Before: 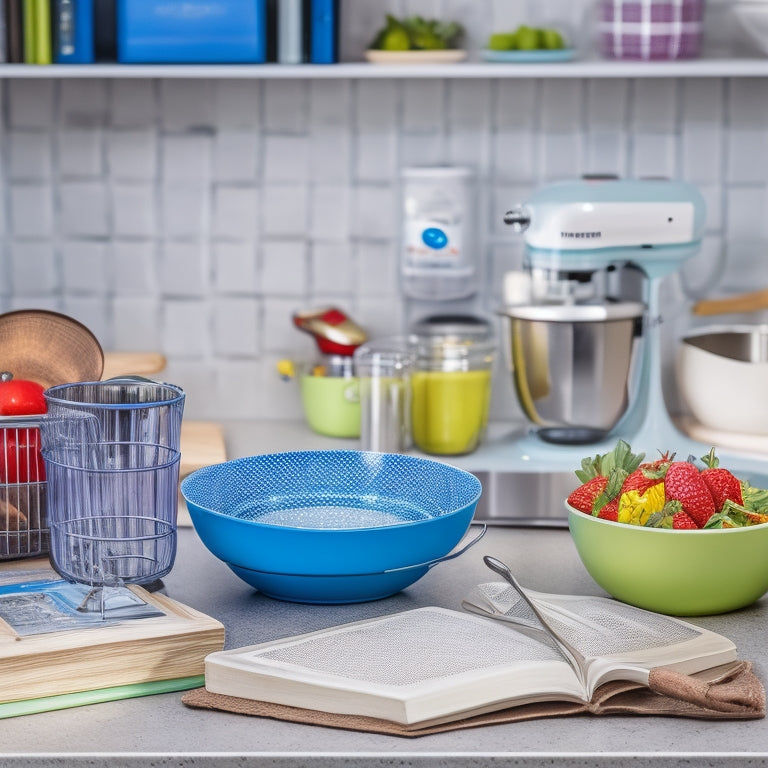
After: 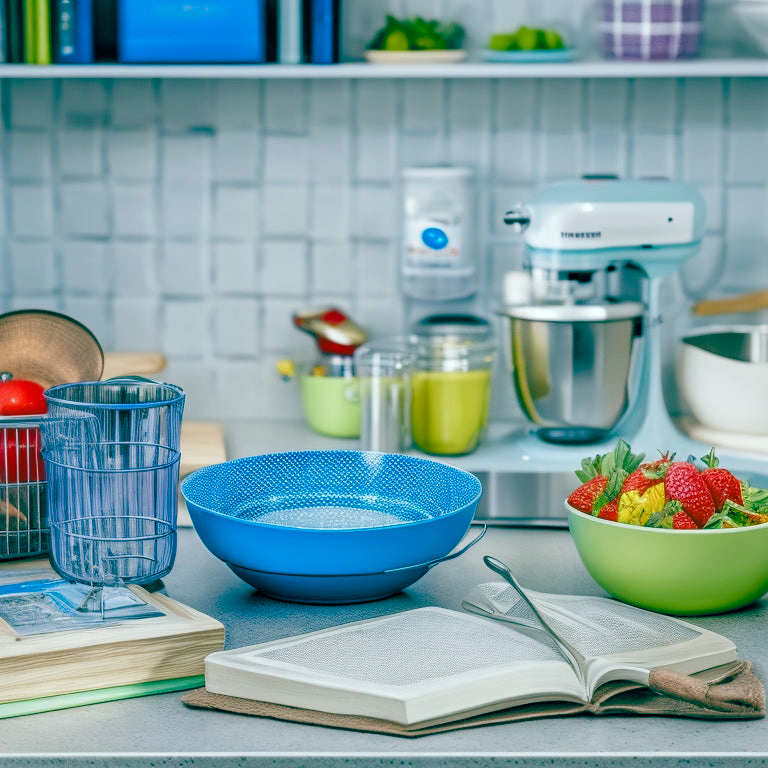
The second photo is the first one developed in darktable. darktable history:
color balance rgb: highlights gain › chroma 0.203%, highlights gain › hue 331.27°, global offset › luminance -0.518%, global offset › chroma 0.906%, global offset › hue 173.48°, linear chroma grading › shadows 31.526%, linear chroma grading › global chroma -2.217%, linear chroma grading › mid-tones 3.608%, perceptual saturation grading › global saturation 20%, perceptual saturation grading › highlights -25.205%, perceptual saturation grading › shadows 25.023%
